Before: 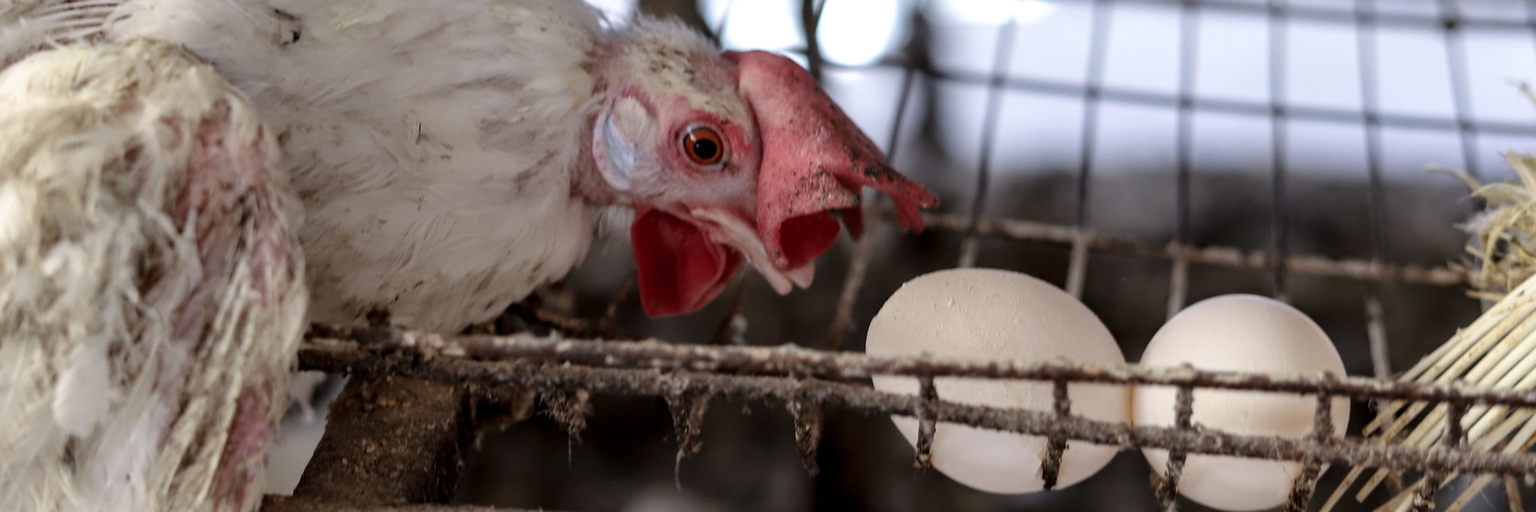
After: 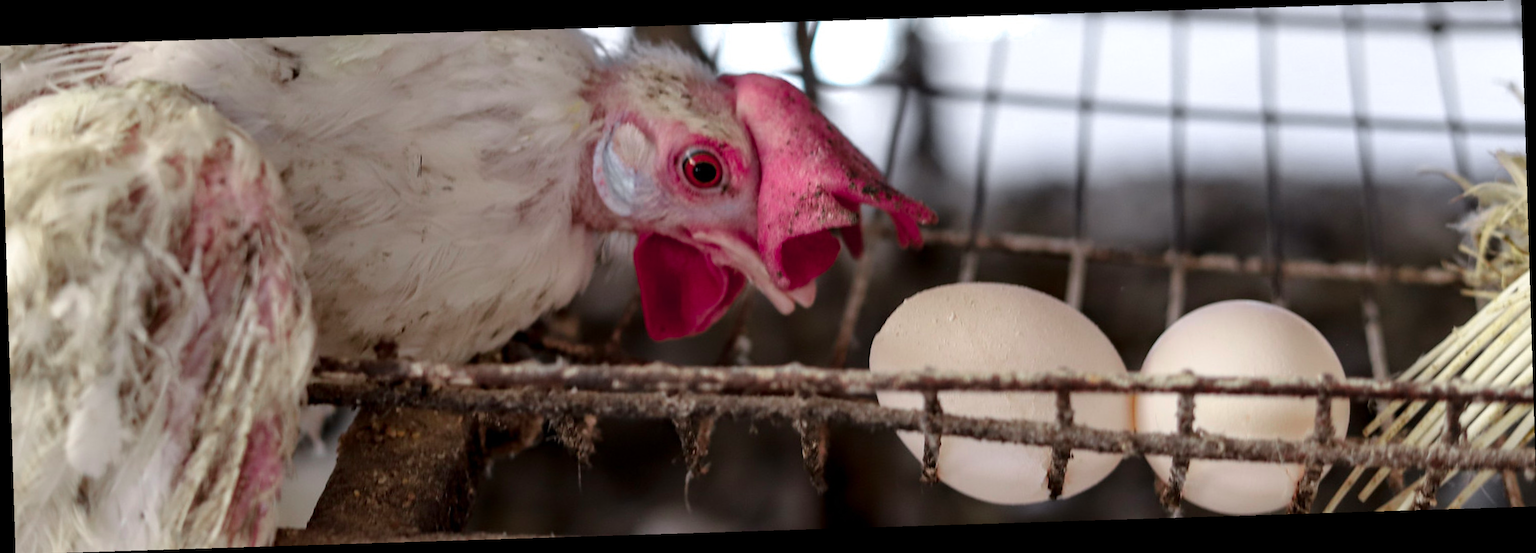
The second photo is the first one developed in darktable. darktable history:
rotate and perspective: rotation -1.77°, lens shift (horizontal) 0.004, automatic cropping off
color zones: curves: ch0 [(0, 0.533) (0.126, 0.533) (0.234, 0.533) (0.368, 0.357) (0.5, 0.5) (0.625, 0.5) (0.74, 0.637) (0.875, 0.5)]; ch1 [(0.004, 0.708) (0.129, 0.662) (0.25, 0.5) (0.375, 0.331) (0.496, 0.396) (0.625, 0.649) (0.739, 0.26) (0.875, 0.5) (1, 0.478)]; ch2 [(0, 0.409) (0.132, 0.403) (0.236, 0.558) (0.379, 0.448) (0.5, 0.5) (0.625, 0.5) (0.691, 0.39) (0.875, 0.5)]
